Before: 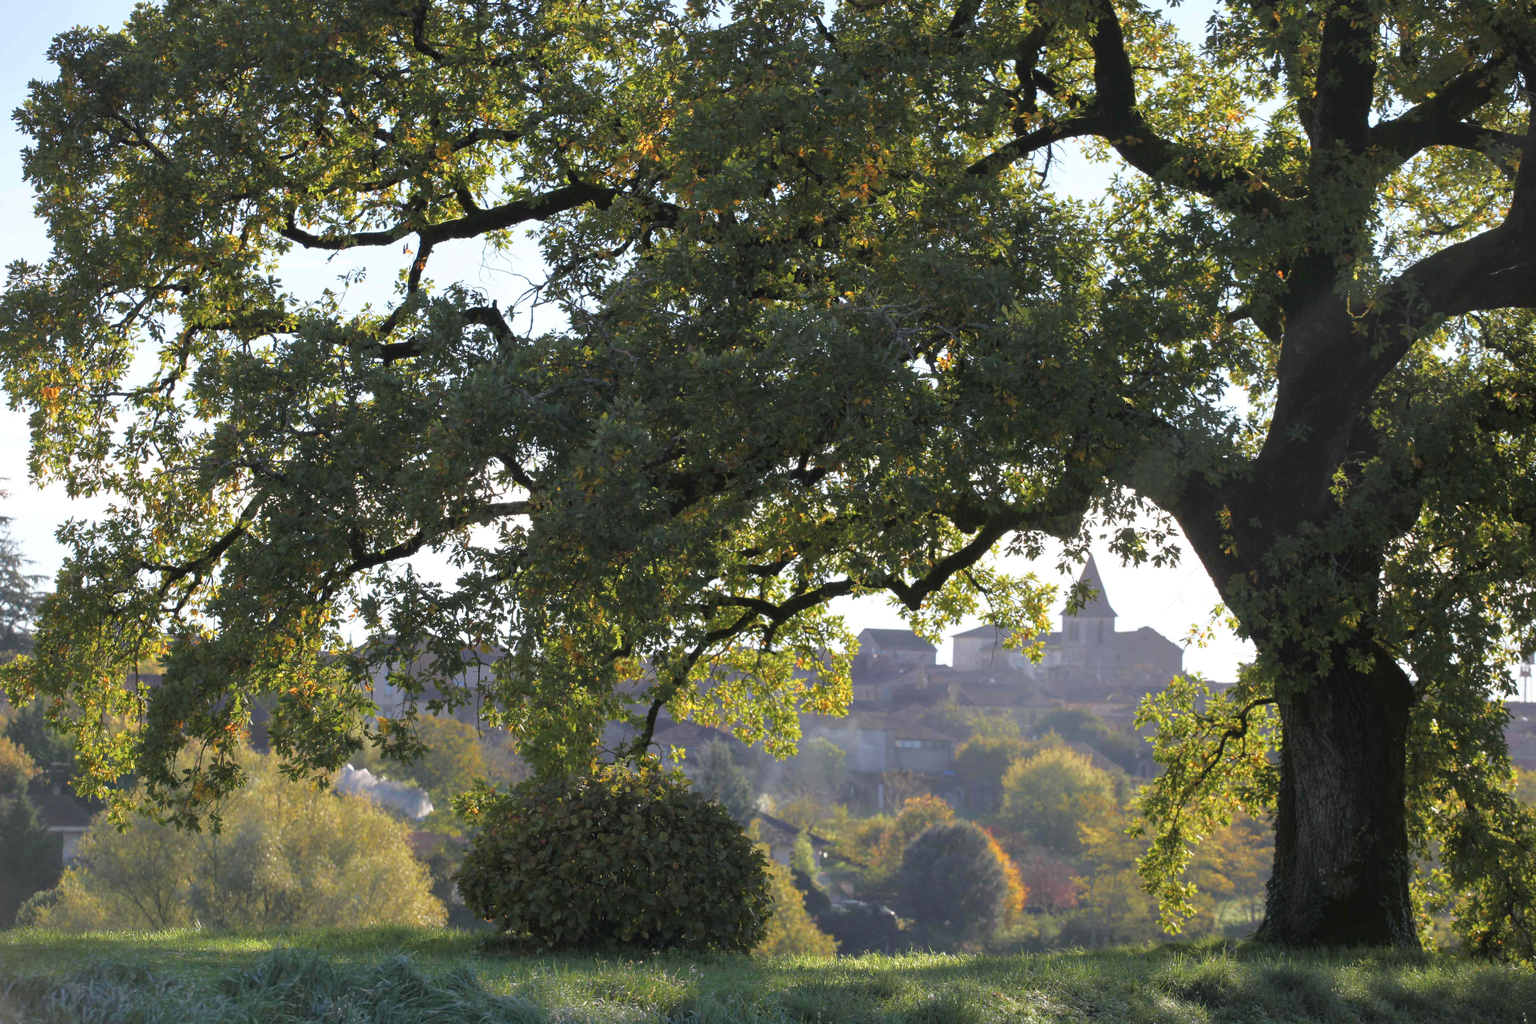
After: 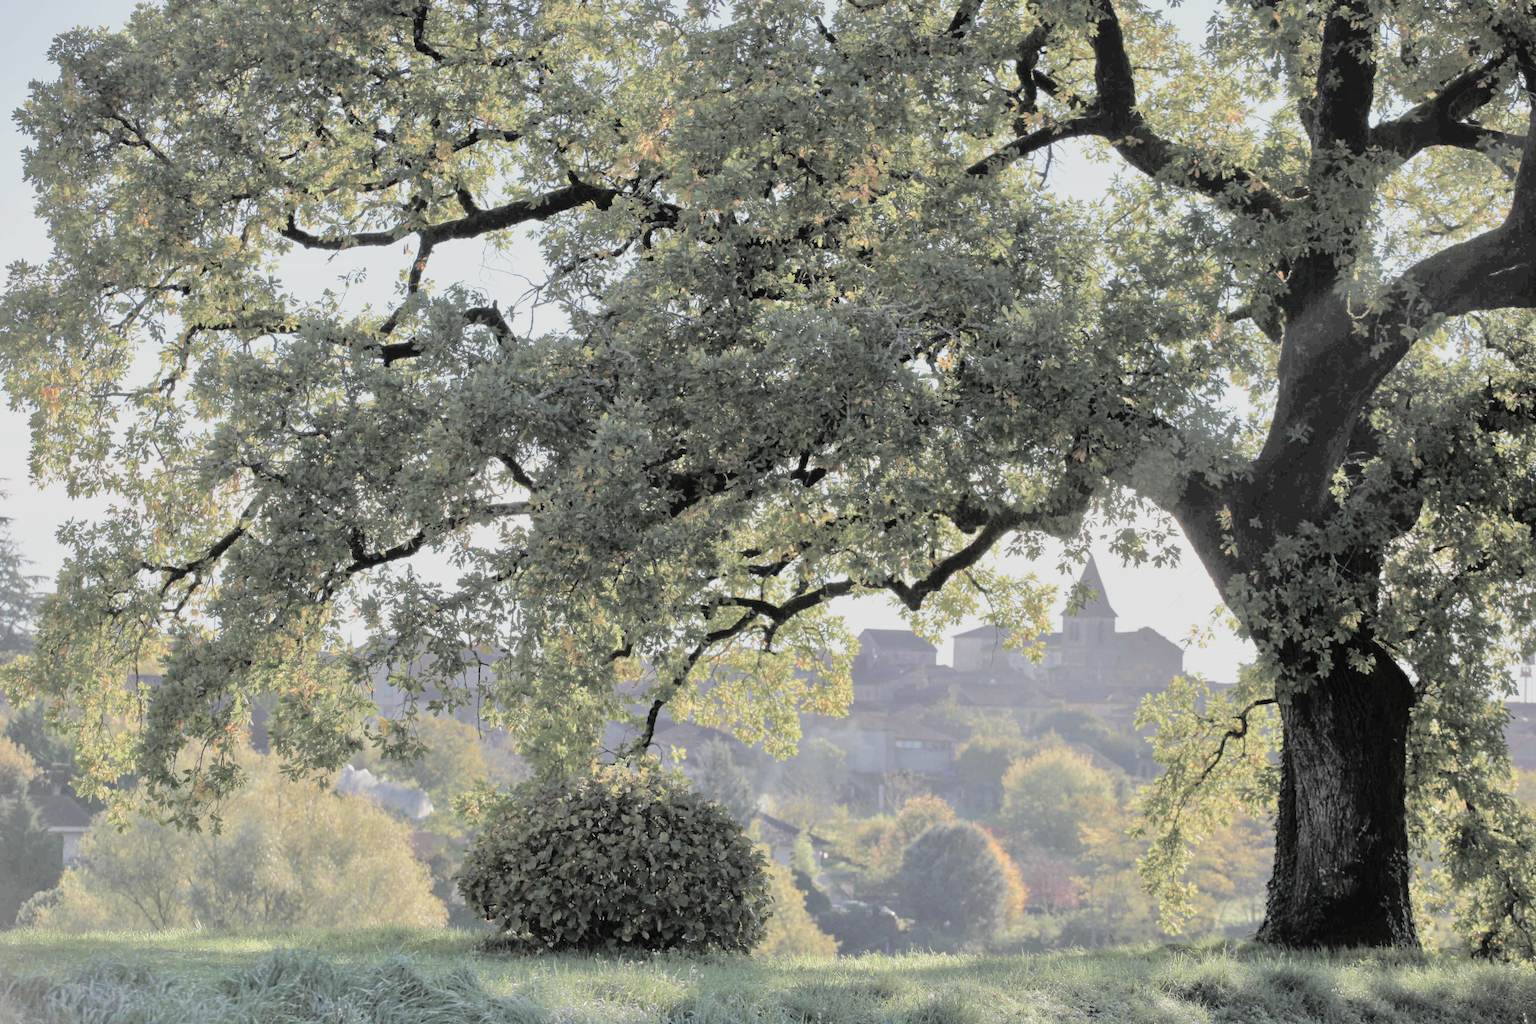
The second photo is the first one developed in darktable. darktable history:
tone equalizer: -7 EV 0.15 EV, -6 EV 0.6 EV, -5 EV 1.15 EV, -4 EV 1.33 EV, -3 EV 1.15 EV, -2 EV 0.6 EV, -1 EV 0.15 EV, mask exposure compensation -0.5 EV
contrast brightness saturation: brightness 0.18, saturation -0.5
haze removal: adaptive false
filmic rgb: black relative exposure -7.65 EV, white relative exposure 4.56 EV, hardness 3.61, contrast 1.05
